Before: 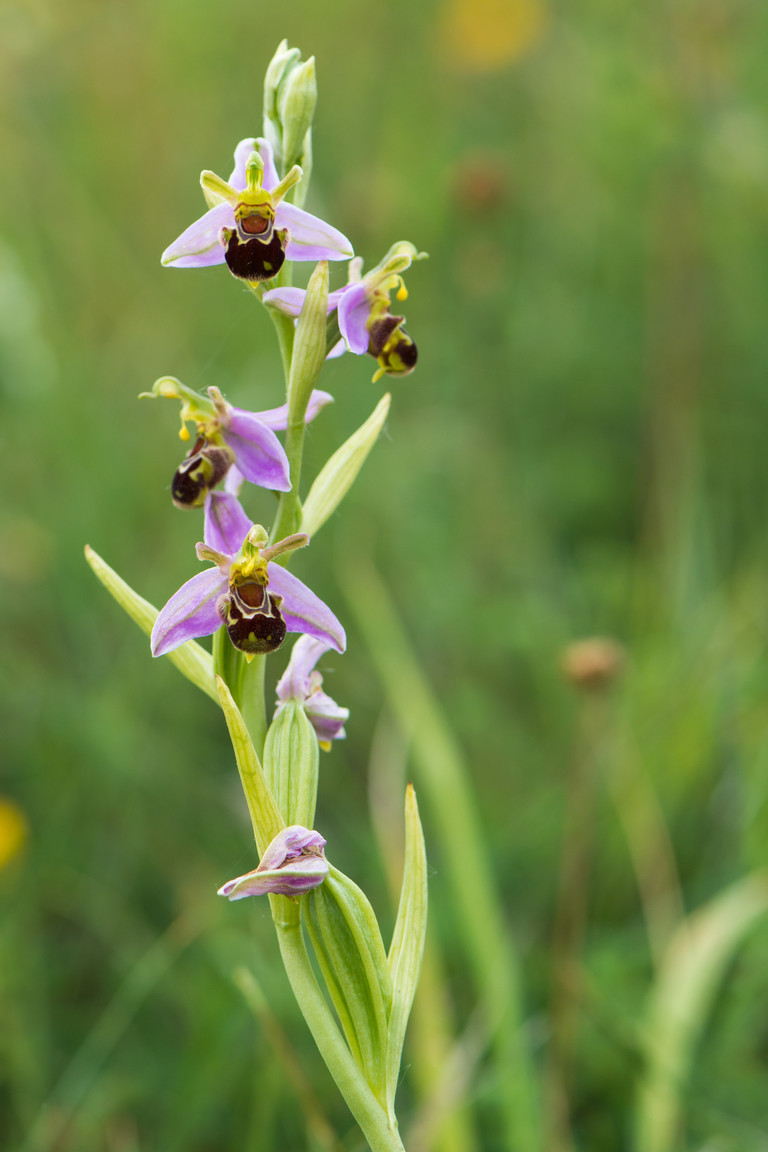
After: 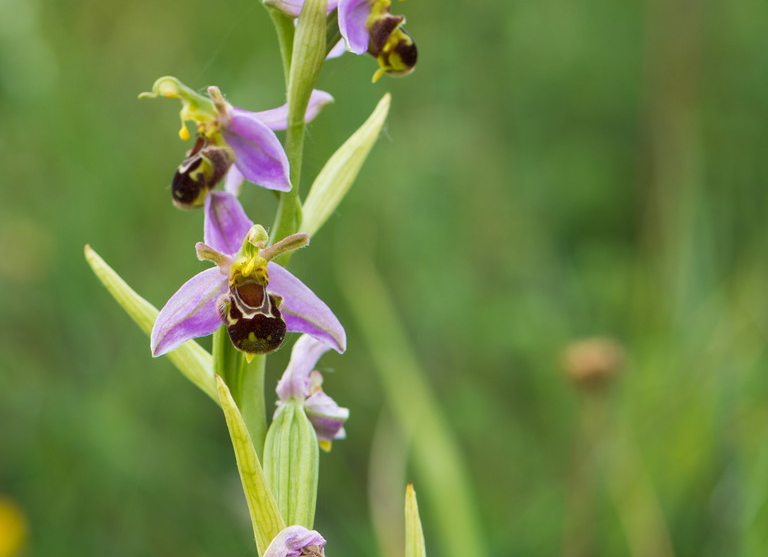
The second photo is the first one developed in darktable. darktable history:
shadows and highlights: shadows 20.91, highlights -82.73, soften with gaussian
crop and rotate: top 26.056%, bottom 25.543%
